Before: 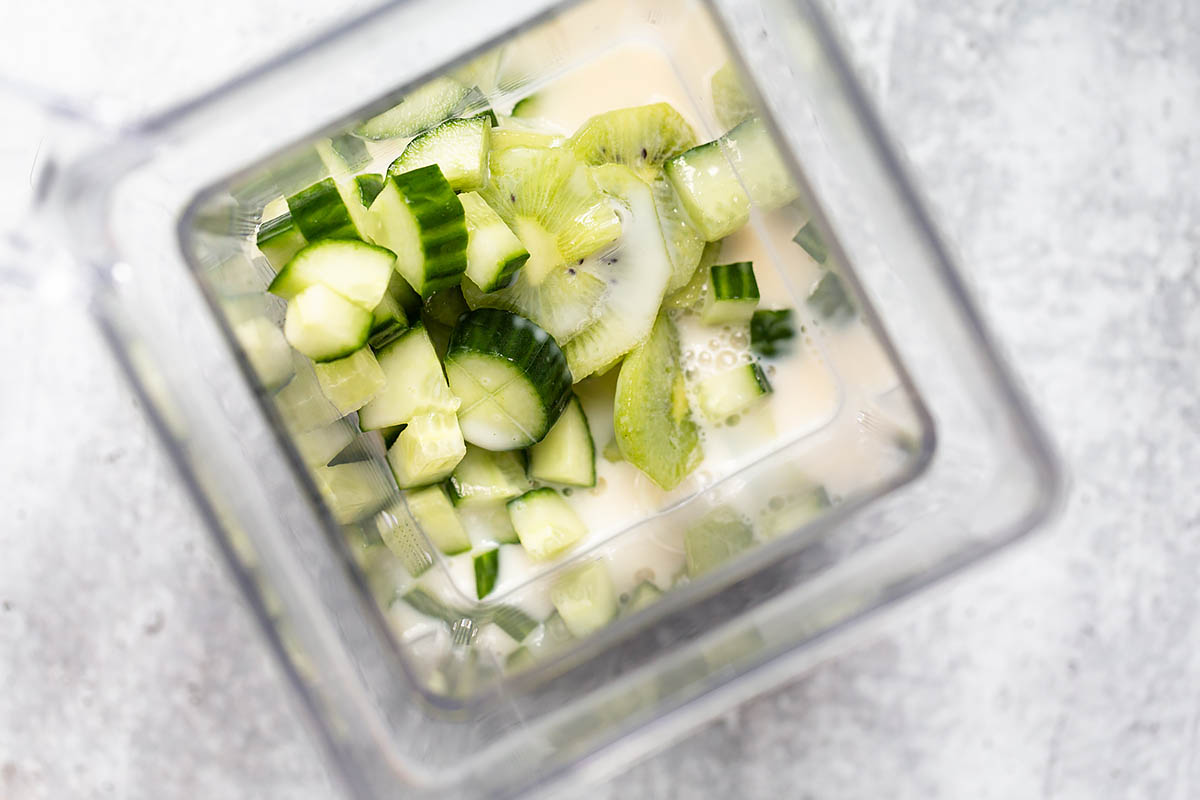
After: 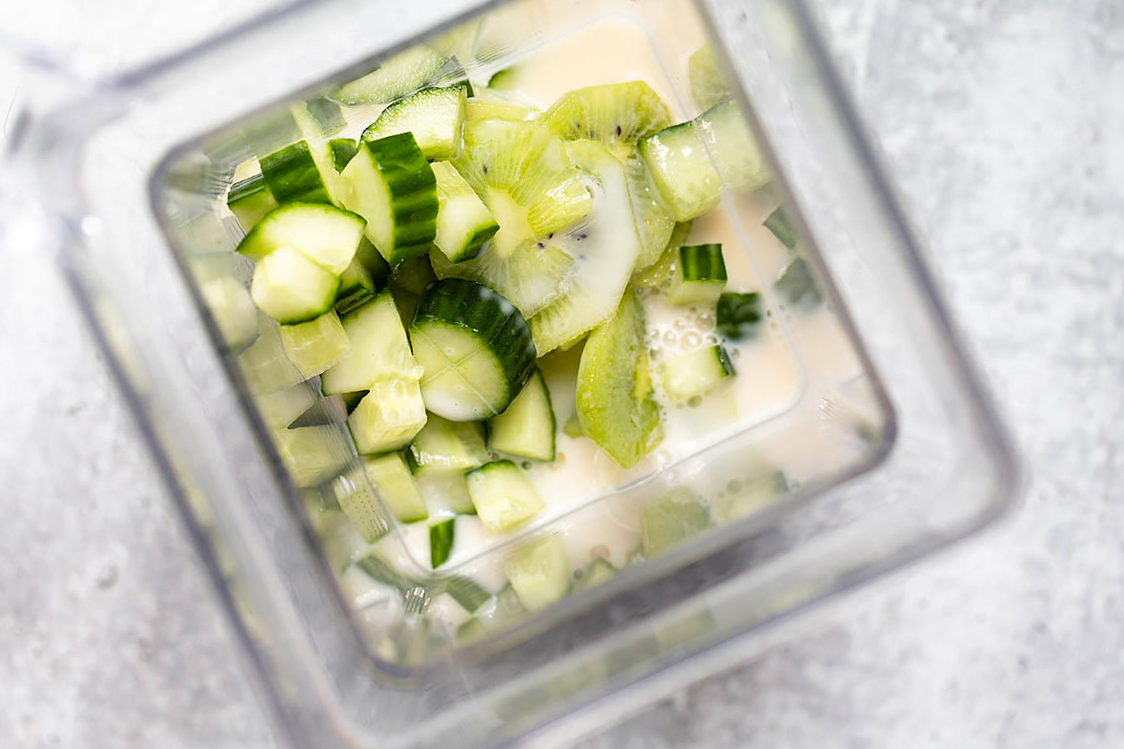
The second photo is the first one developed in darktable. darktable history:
crop and rotate: angle -2.62°
color balance rgb: perceptual saturation grading › global saturation 0.374%, global vibrance 20%
tone equalizer: edges refinement/feathering 500, mask exposure compensation -1.57 EV, preserve details no
